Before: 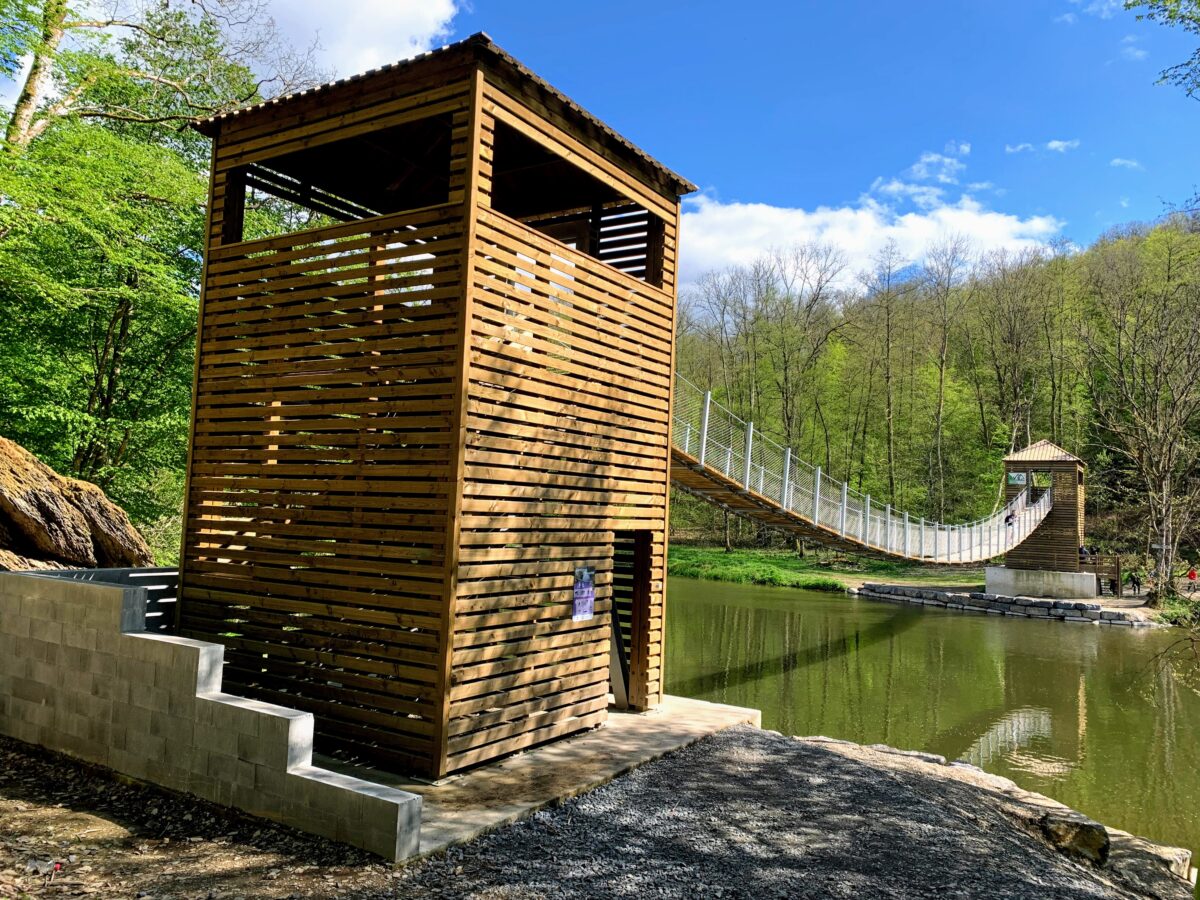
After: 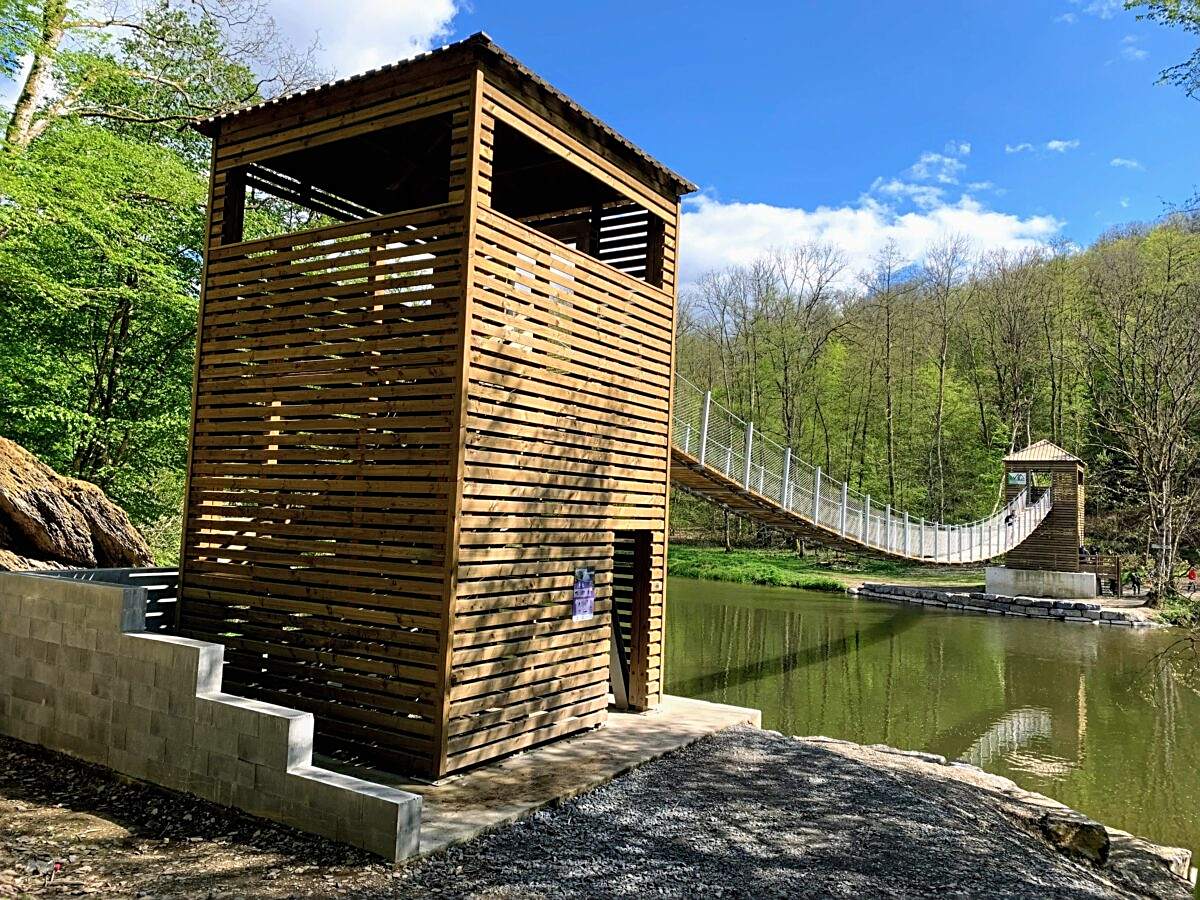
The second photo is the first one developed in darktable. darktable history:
sharpen: on, module defaults
exposure: black level correction 0, exposure 0 EV, compensate exposure bias true, compensate highlight preservation false
color zones: curves: ch0 [(0, 0.5) (0.143, 0.52) (0.286, 0.5) (0.429, 0.5) (0.571, 0.5) (0.714, 0.5) (0.857, 0.5) (1, 0.5)]; ch1 [(0, 0.489) (0.155, 0.45) (0.286, 0.466) (0.429, 0.5) (0.571, 0.5) (0.714, 0.5) (0.857, 0.5) (1, 0.489)]
